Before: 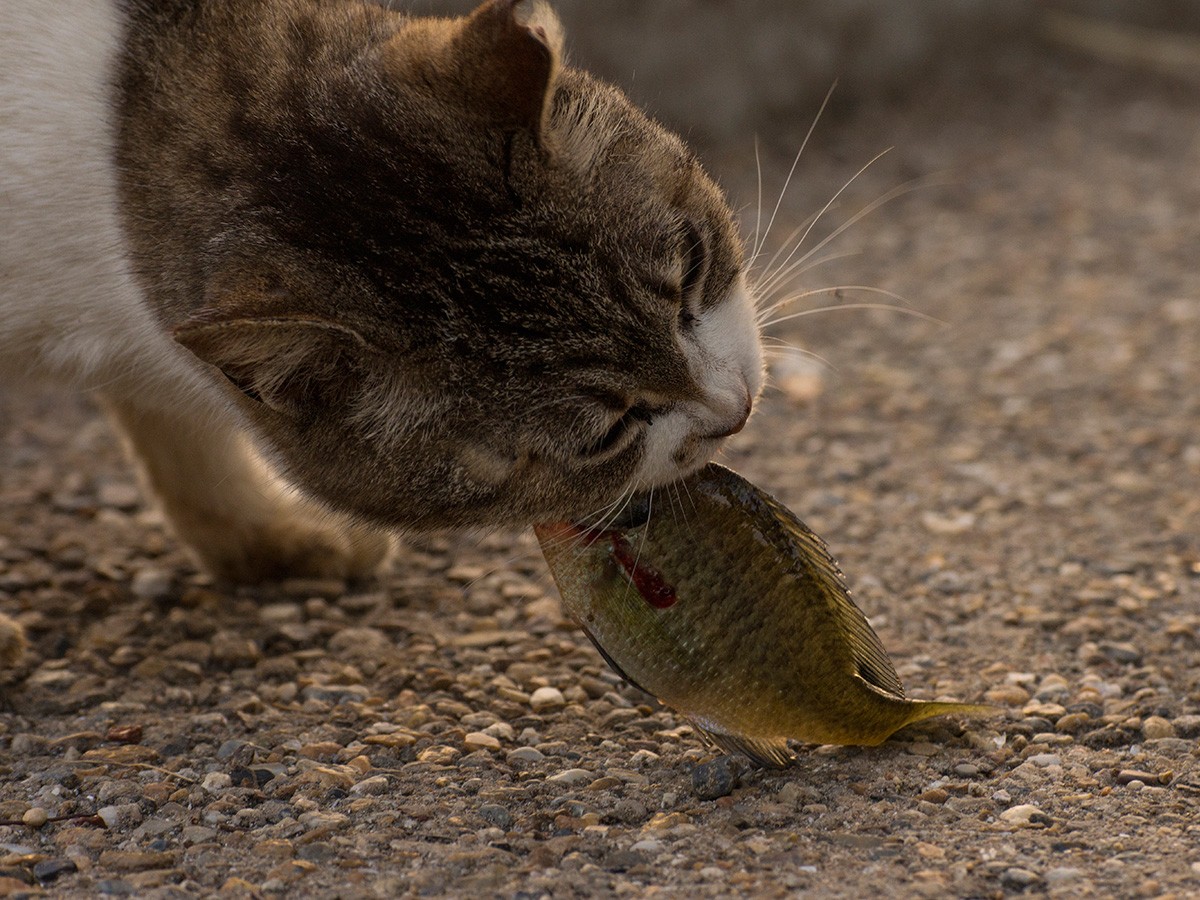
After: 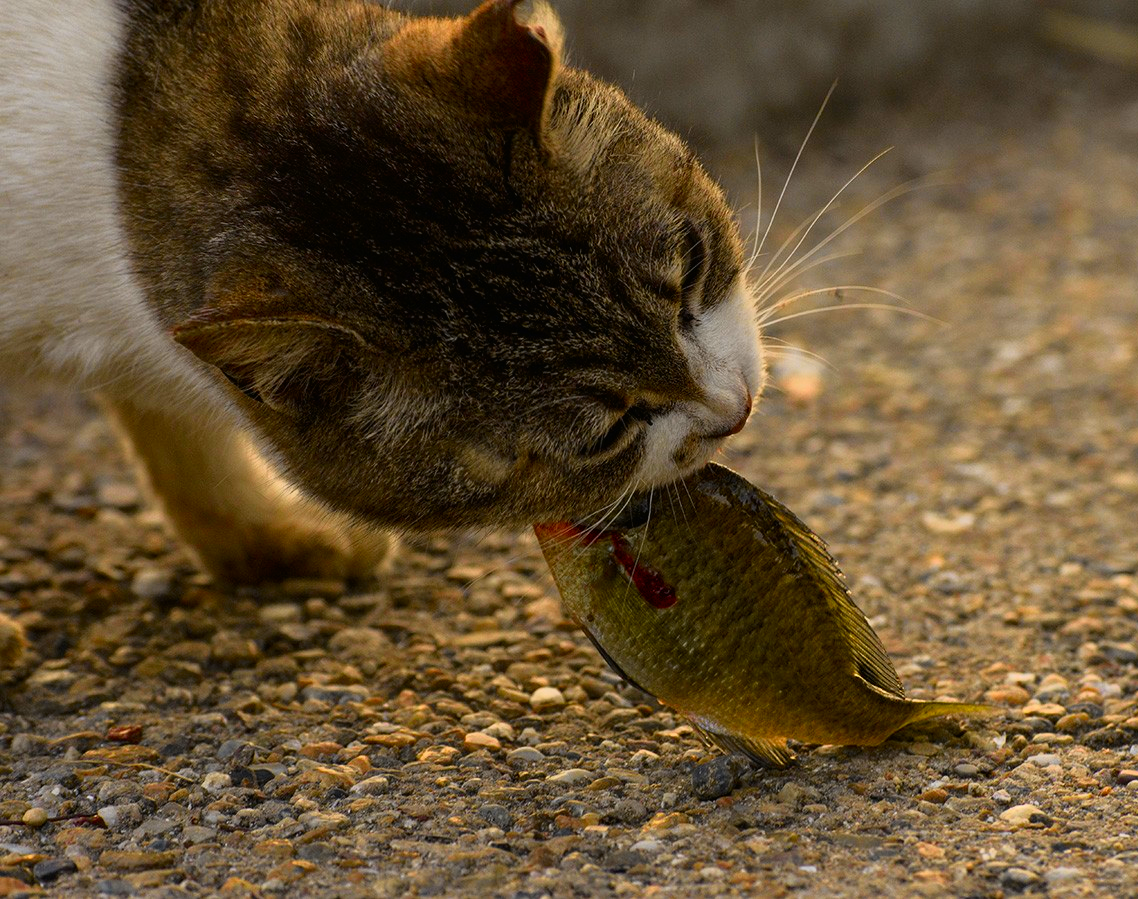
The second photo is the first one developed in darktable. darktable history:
tone curve: curves: ch0 [(0, 0.006) (0.037, 0.022) (0.123, 0.105) (0.19, 0.173) (0.277, 0.279) (0.474, 0.517) (0.597, 0.662) (0.687, 0.774) (0.855, 0.891) (1, 0.982)]; ch1 [(0, 0) (0.243, 0.245) (0.422, 0.415) (0.493, 0.495) (0.508, 0.503) (0.544, 0.552) (0.557, 0.582) (0.626, 0.672) (0.694, 0.732) (1, 1)]; ch2 [(0, 0) (0.249, 0.216) (0.356, 0.329) (0.424, 0.442) (0.476, 0.483) (0.498, 0.5) (0.517, 0.519) (0.532, 0.539) (0.562, 0.596) (0.614, 0.662) (0.706, 0.757) (0.808, 0.809) (0.991, 0.968)], color space Lab, independent channels, preserve colors none
crop and rotate: right 5.167%
color balance rgb: perceptual saturation grading › global saturation 20%, global vibrance 10%
